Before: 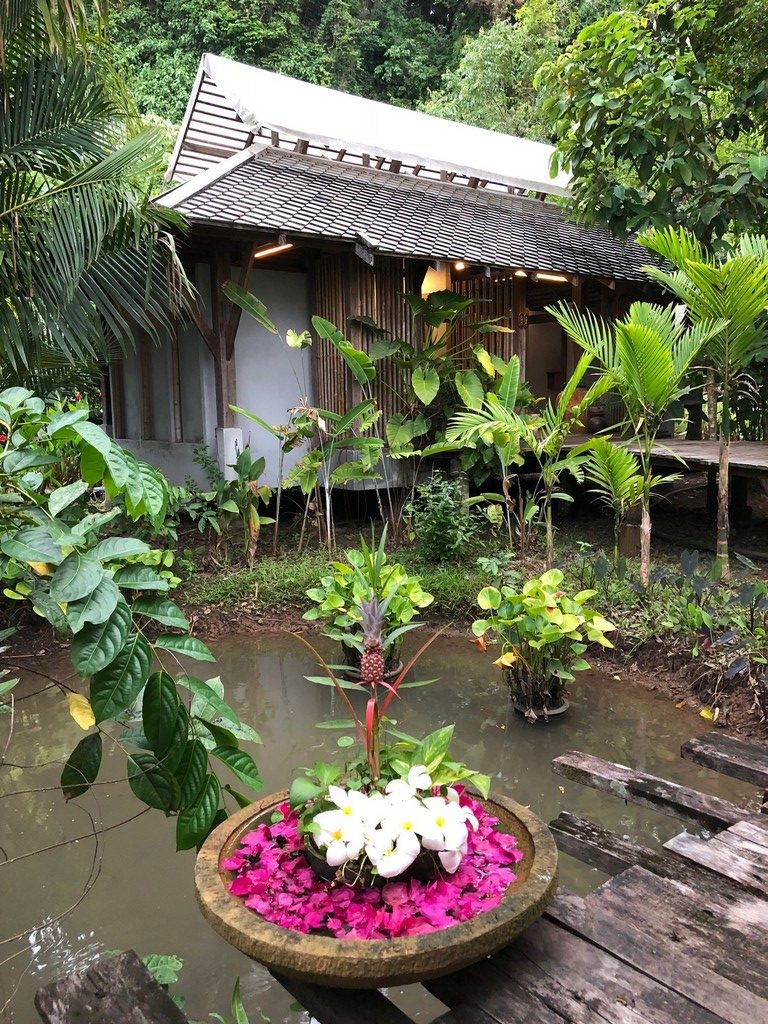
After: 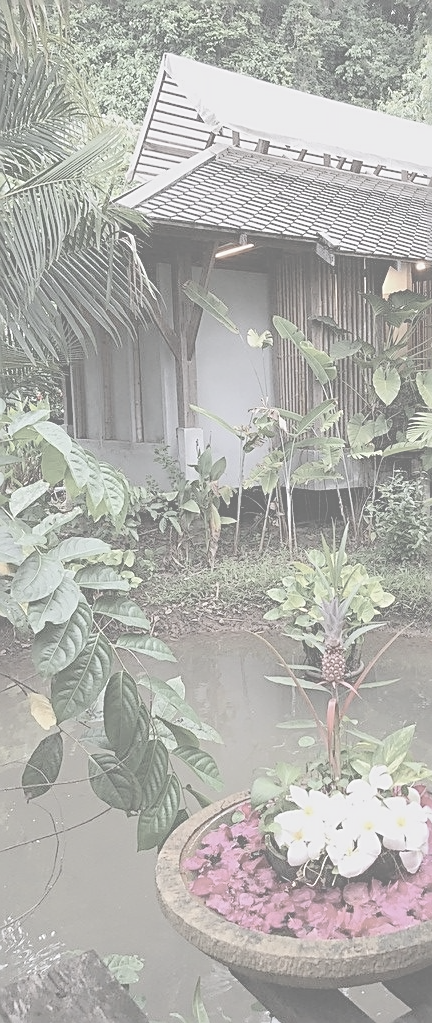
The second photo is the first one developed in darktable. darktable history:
sharpen: amount 0.901
white balance: red 1.009, blue 1.027
crop: left 5.114%, right 38.589%
contrast brightness saturation: contrast -0.32, brightness 0.75, saturation -0.78
